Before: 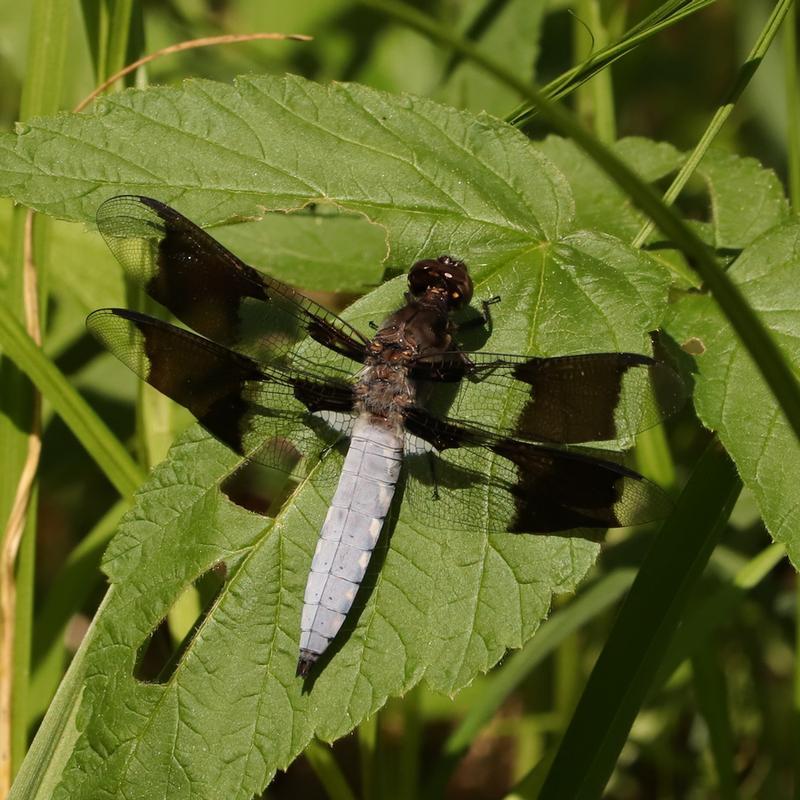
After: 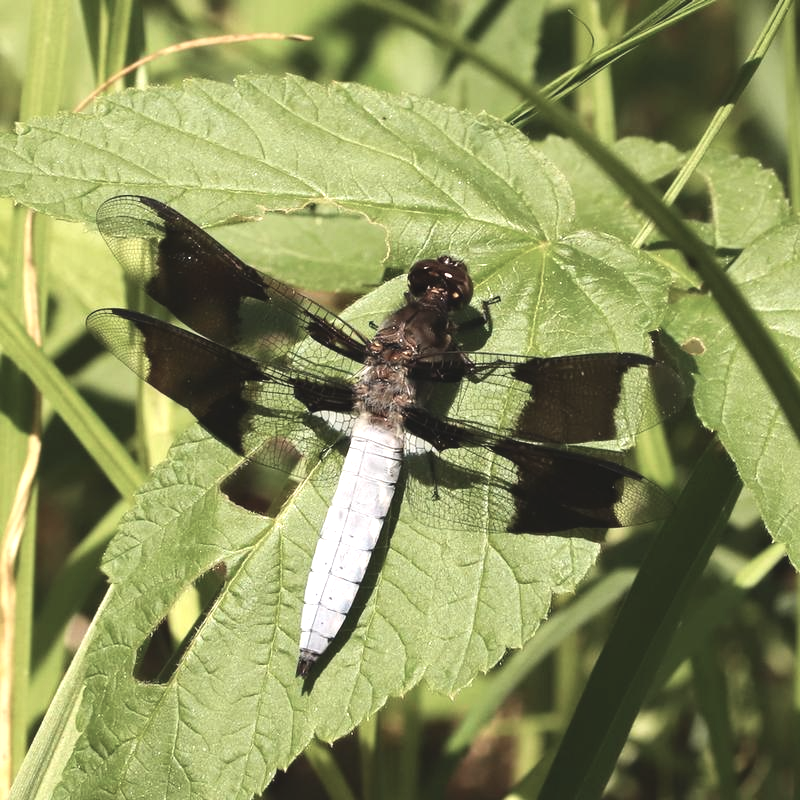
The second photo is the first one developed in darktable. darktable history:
contrast brightness saturation: contrast 0.1, saturation -0.3
exposure: black level correction -0.005, exposure 1 EV, compensate highlight preservation false
